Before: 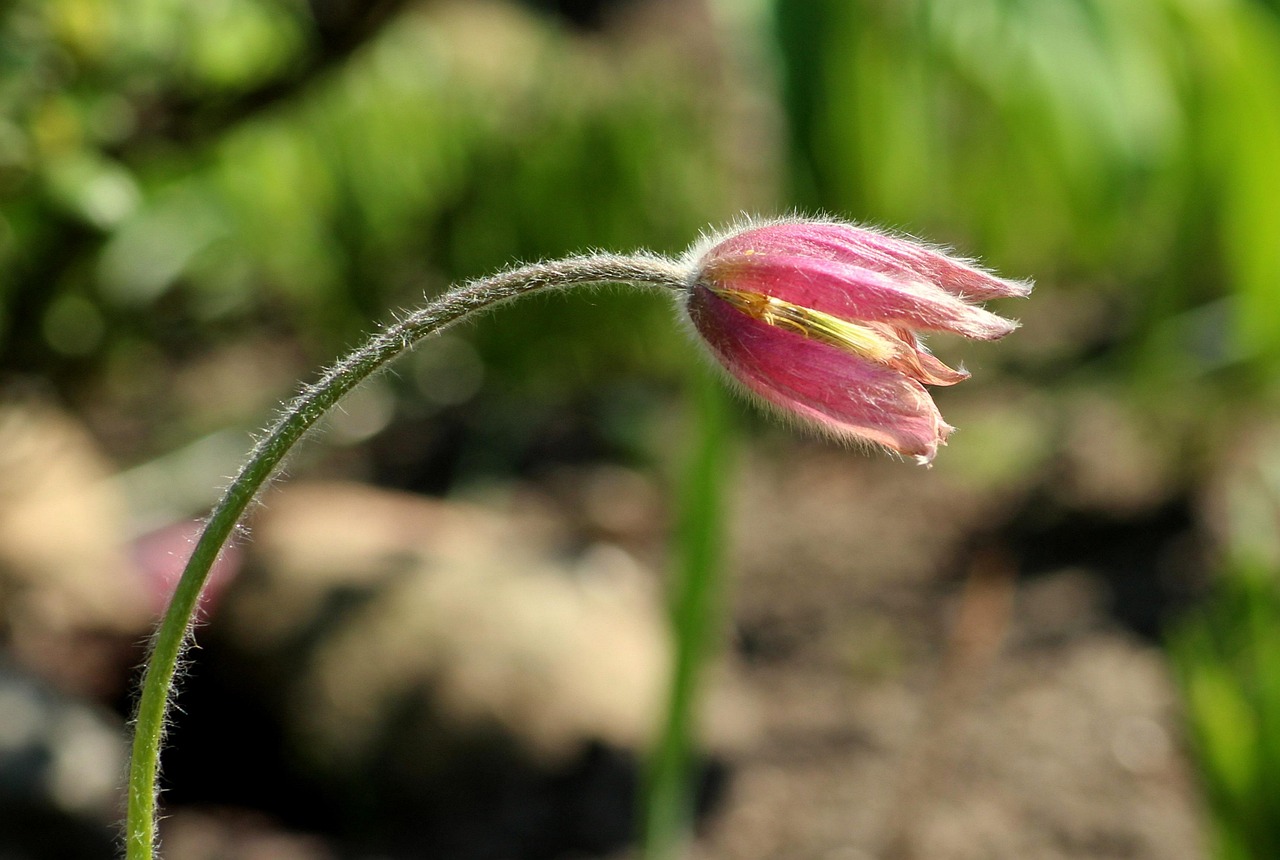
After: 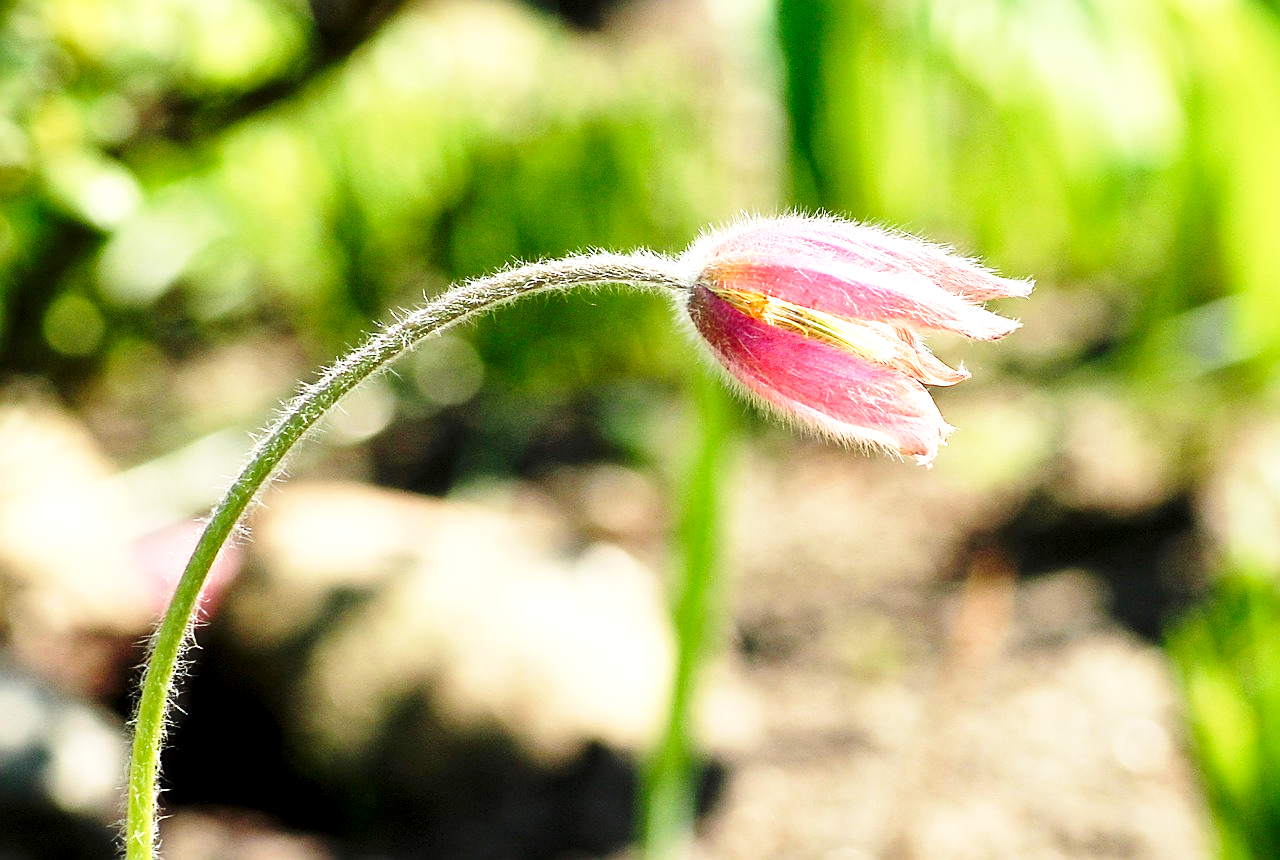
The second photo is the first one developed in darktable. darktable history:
sharpen: on, module defaults
haze removal: strength -0.05
exposure: black level correction 0.001, exposure 1.05 EV, compensate exposure bias true, compensate highlight preservation false
base curve: curves: ch0 [(0, 0) (0.028, 0.03) (0.121, 0.232) (0.46, 0.748) (0.859, 0.968) (1, 1)], preserve colors none
